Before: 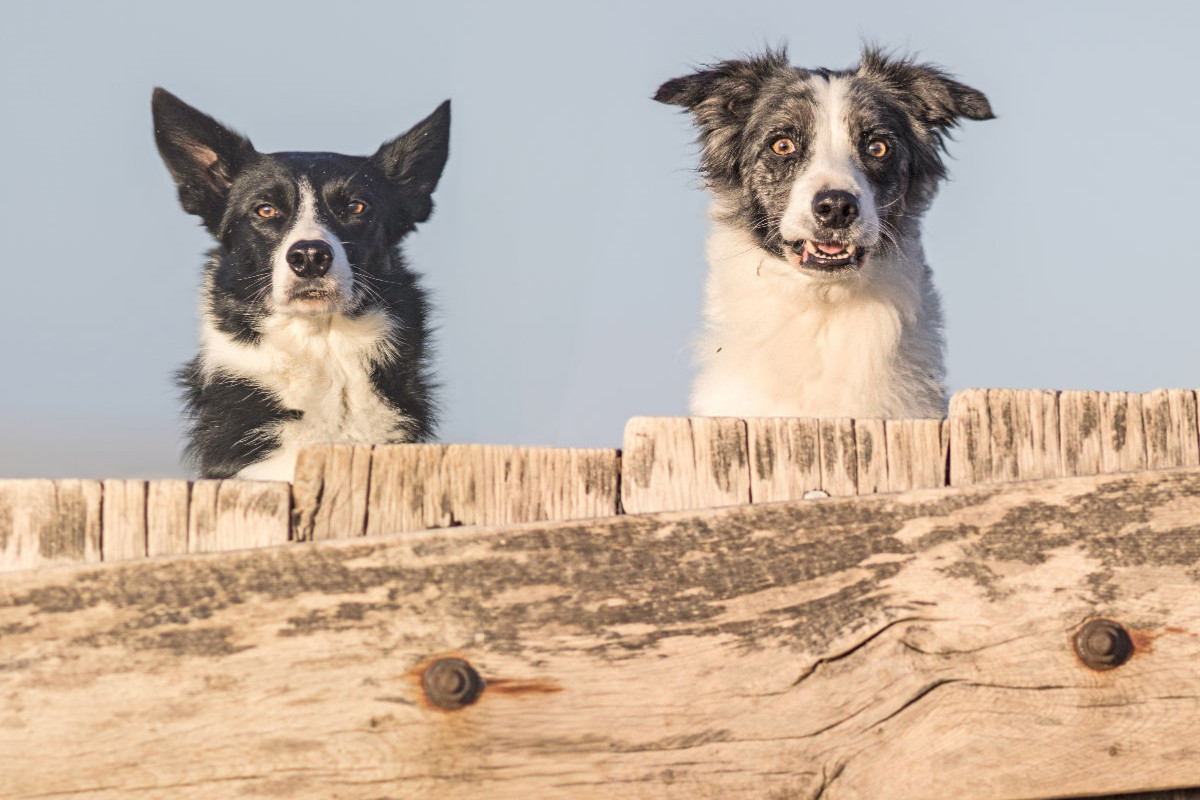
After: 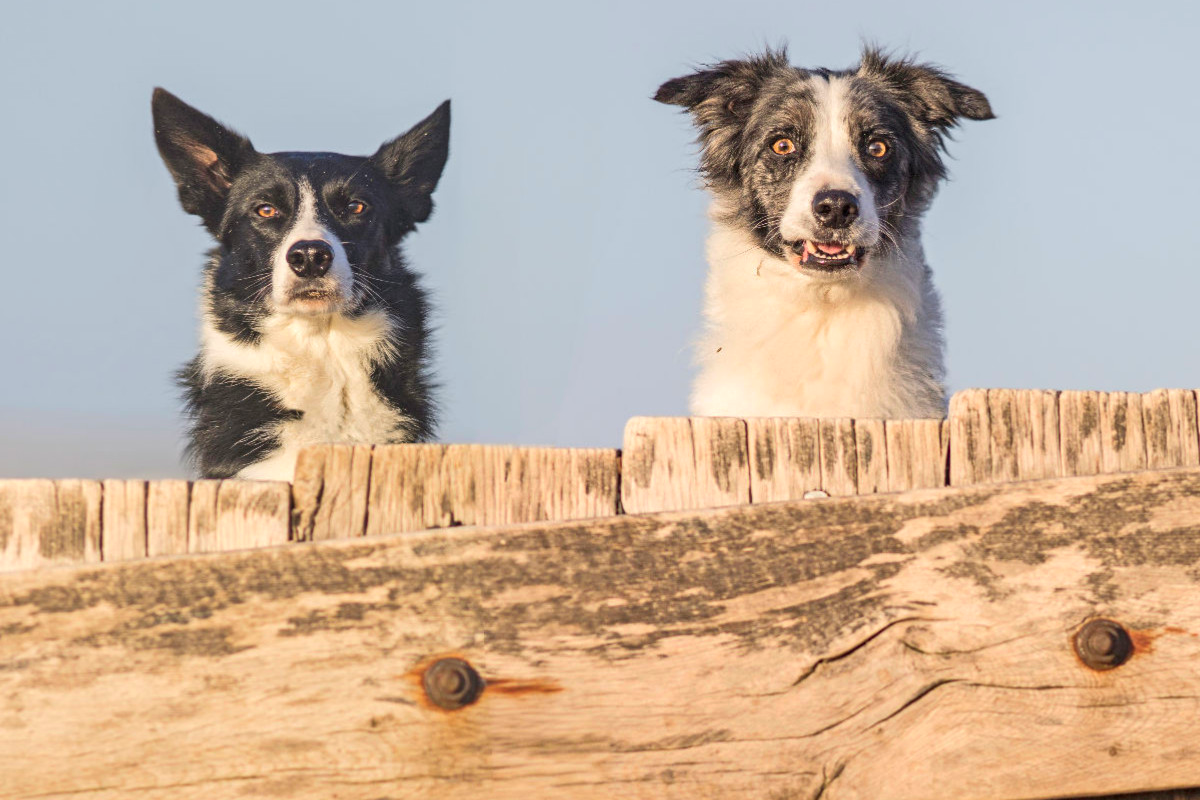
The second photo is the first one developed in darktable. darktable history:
color correction: highlights b* -0.042, saturation 1.34
tone equalizer: edges refinement/feathering 500, mask exposure compensation -1.57 EV, preserve details no
